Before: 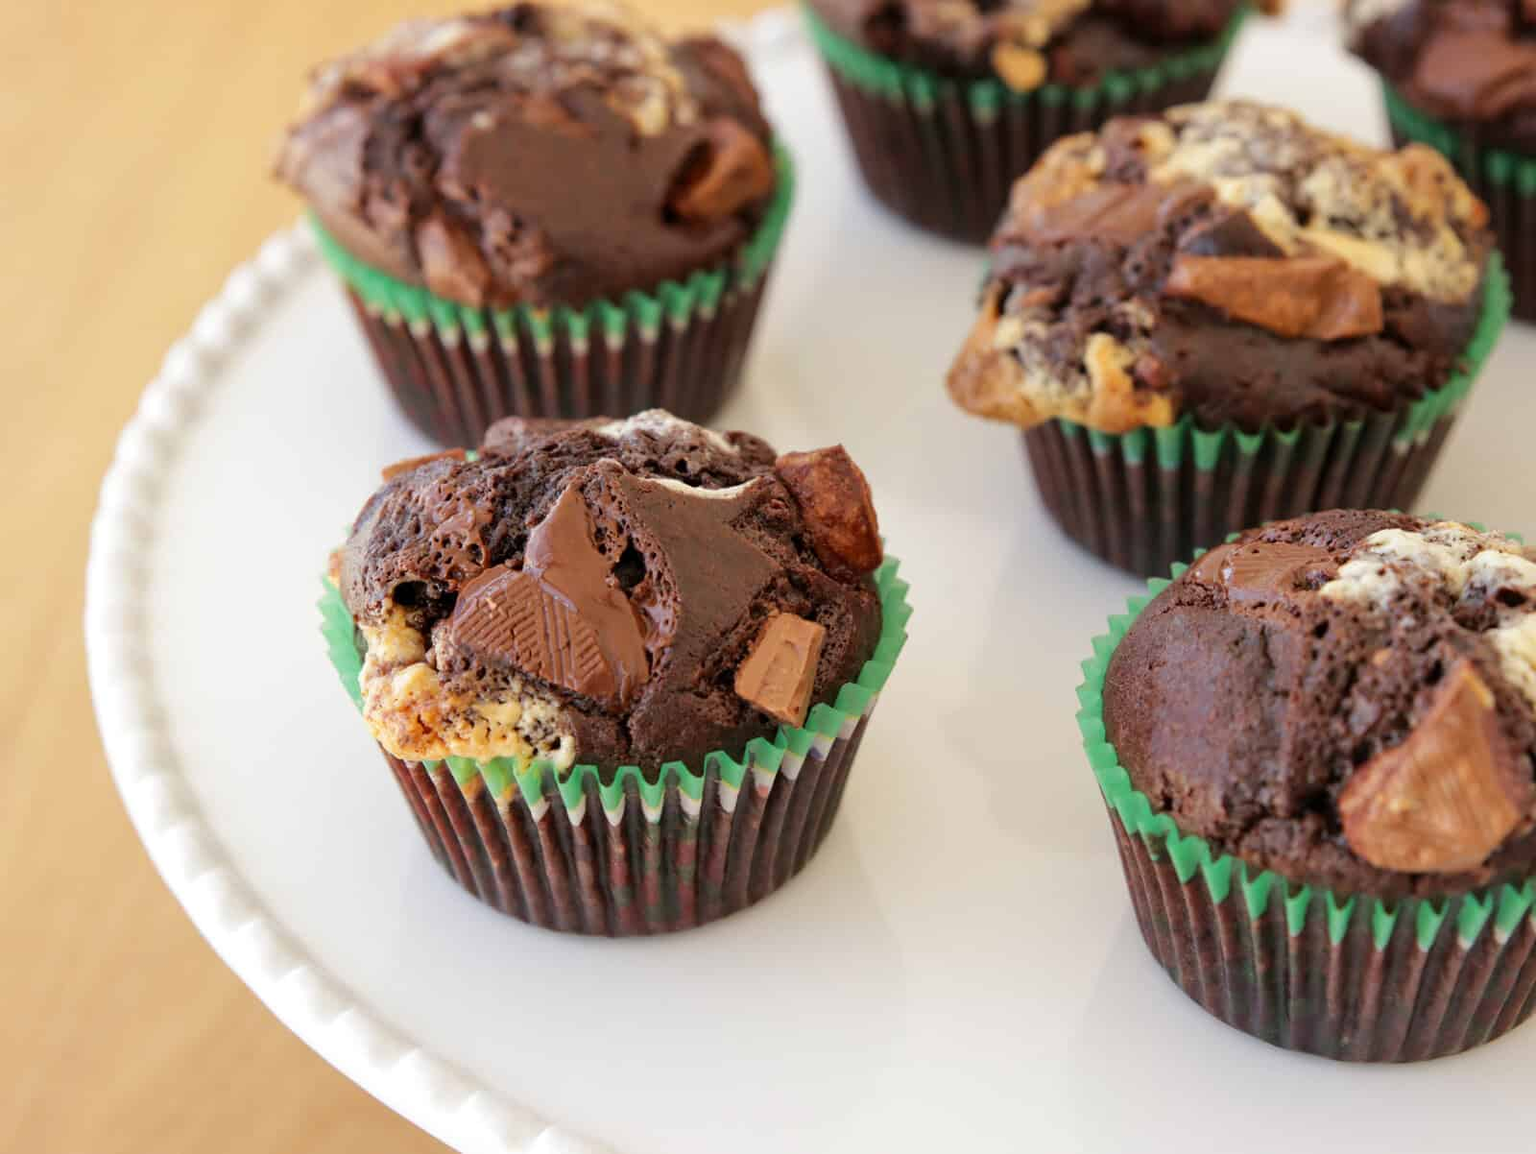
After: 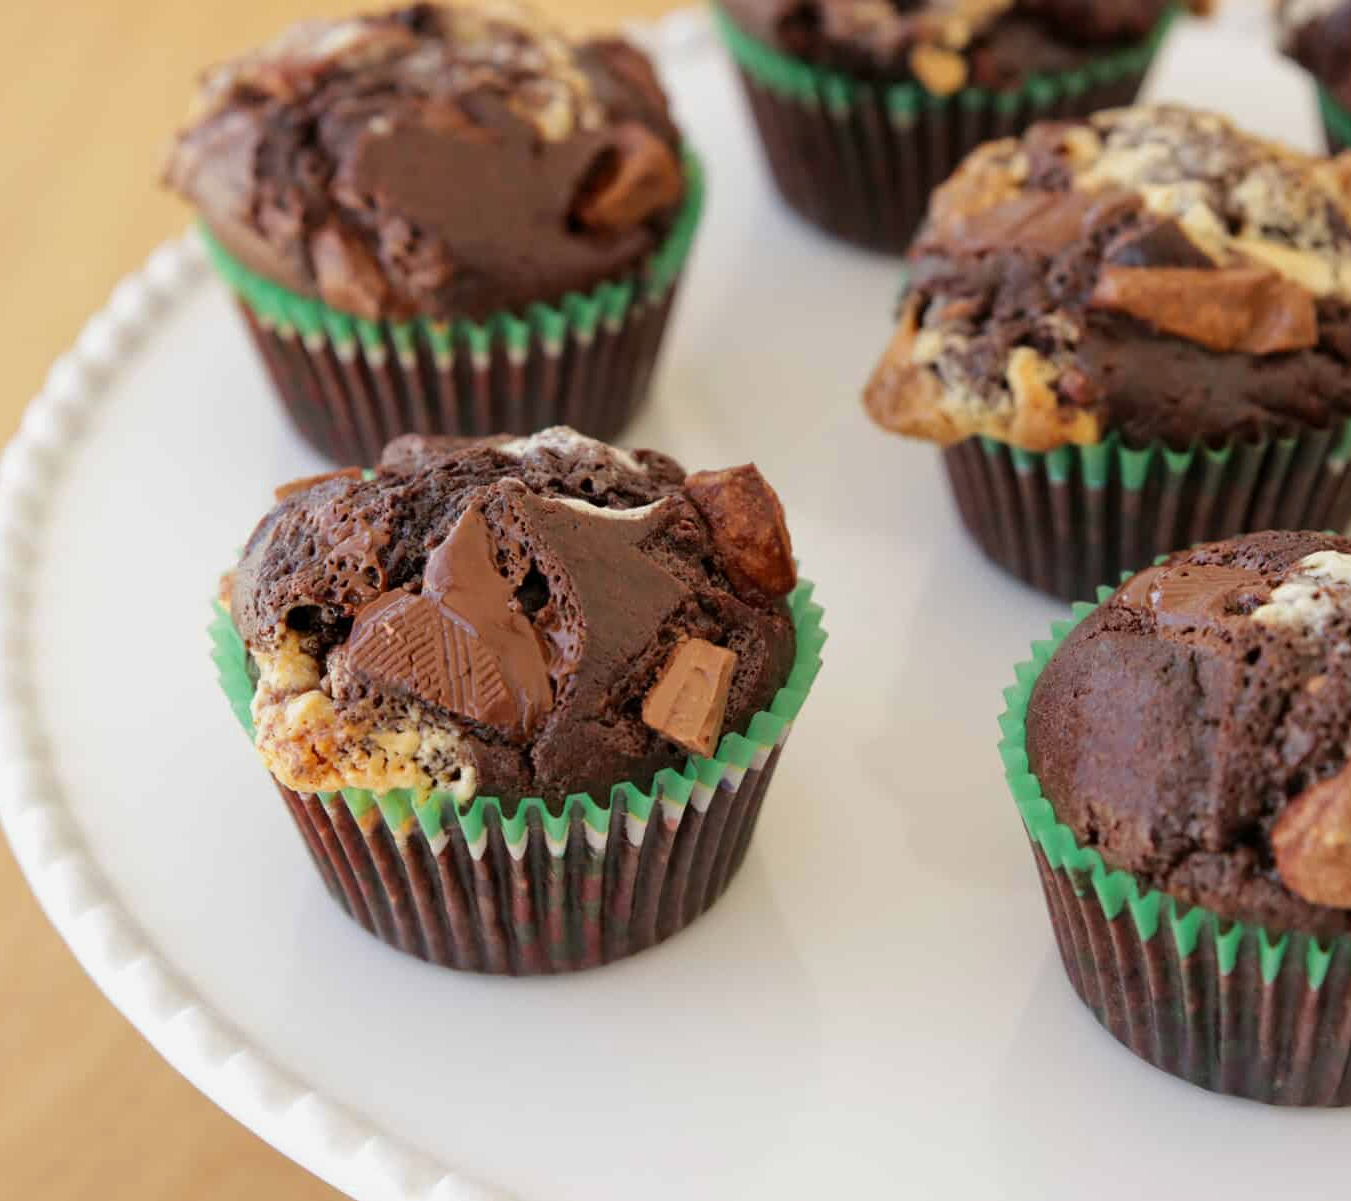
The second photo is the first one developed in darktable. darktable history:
crop: left 7.726%, right 7.828%
color zones: curves: ch0 [(0.25, 0.5) (0.423, 0.5) (0.443, 0.5) (0.521, 0.756) (0.568, 0.5) (0.576, 0.5) (0.75, 0.5)]; ch1 [(0.25, 0.5) (0.423, 0.5) (0.443, 0.5) (0.539, 0.873) (0.624, 0.565) (0.631, 0.5) (0.75, 0.5)]
exposure: exposure -0.144 EV, compensate exposure bias true, compensate highlight preservation false
